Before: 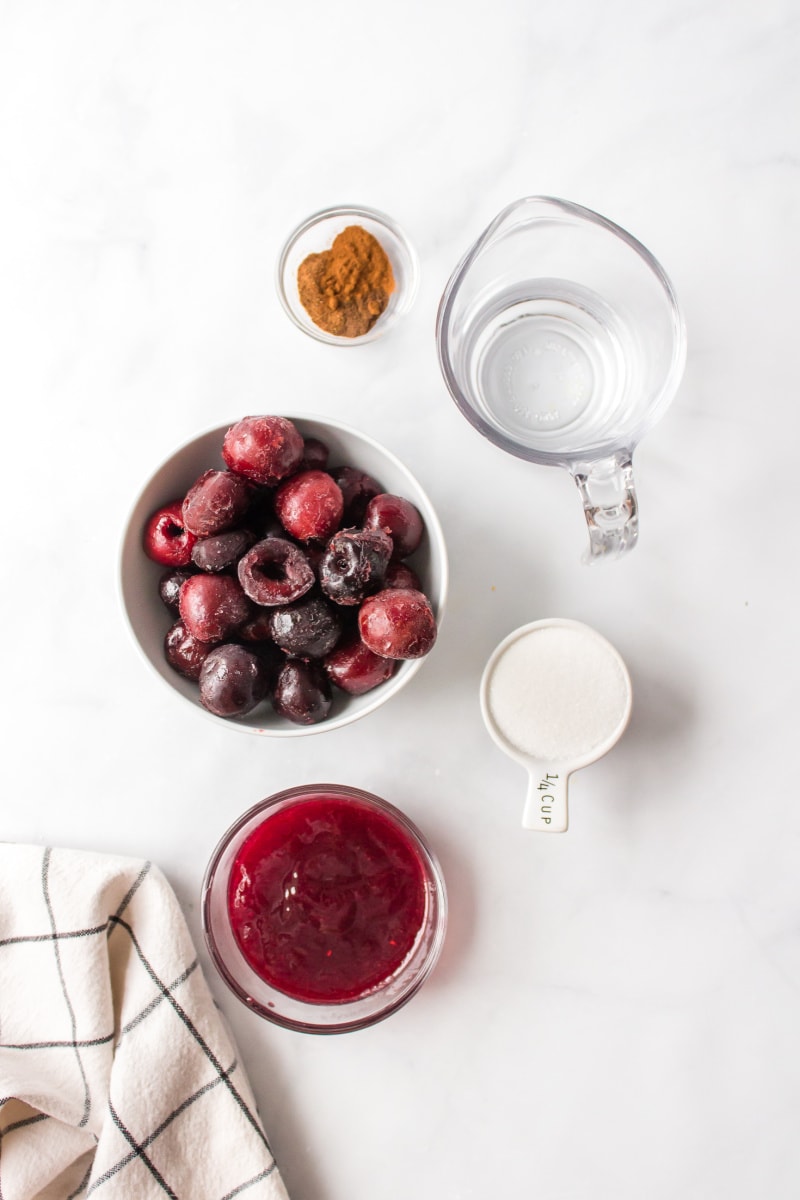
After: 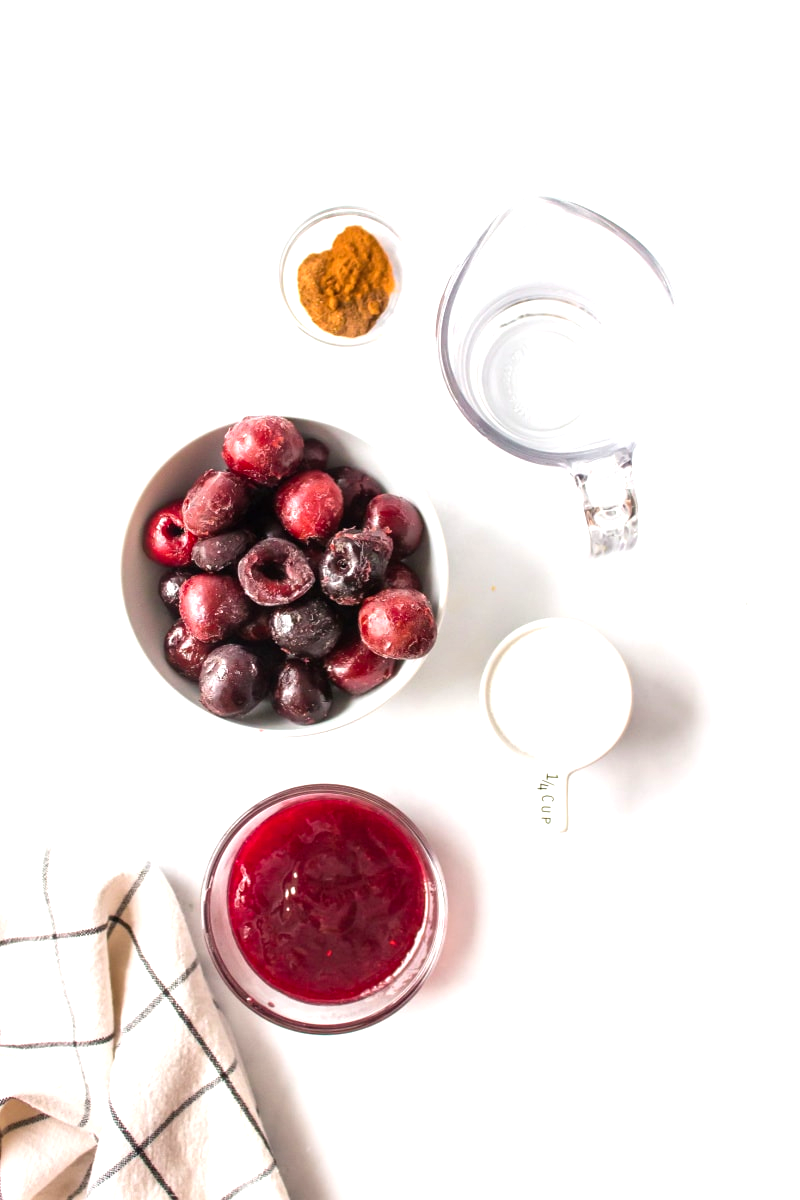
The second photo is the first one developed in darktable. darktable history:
color balance rgb: perceptual saturation grading › global saturation 0.731%, perceptual brilliance grading › global brilliance 17.84%, global vibrance 20%
